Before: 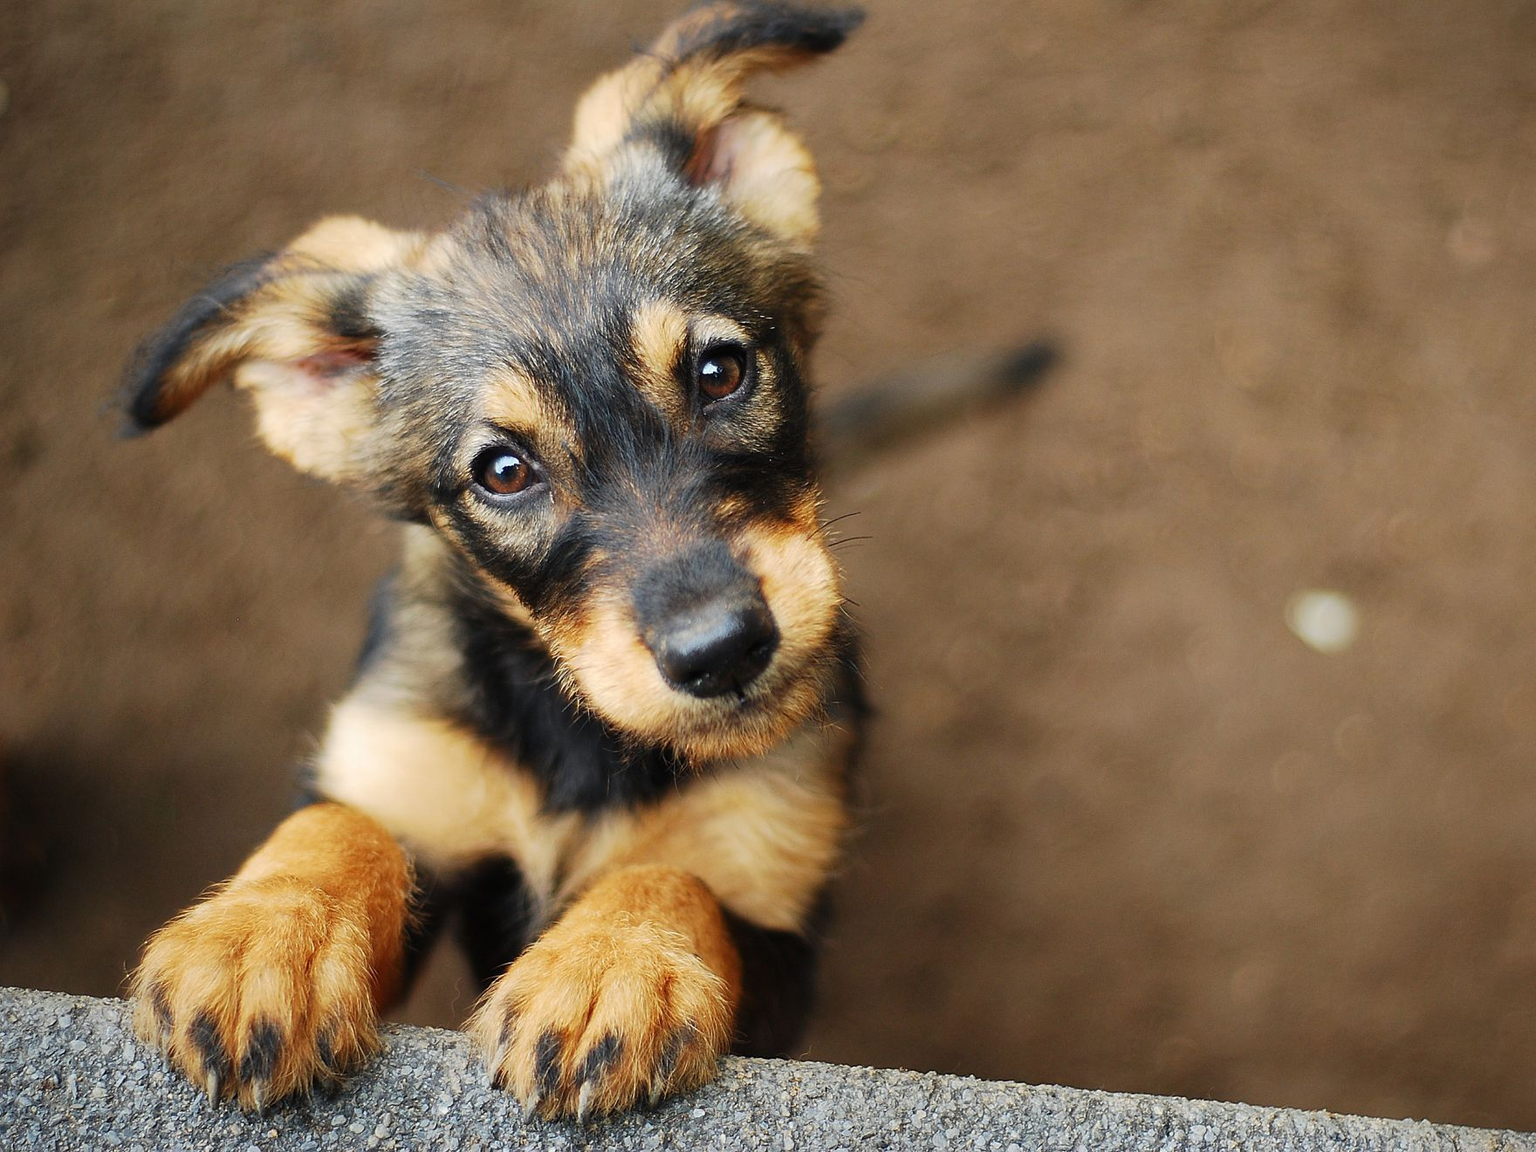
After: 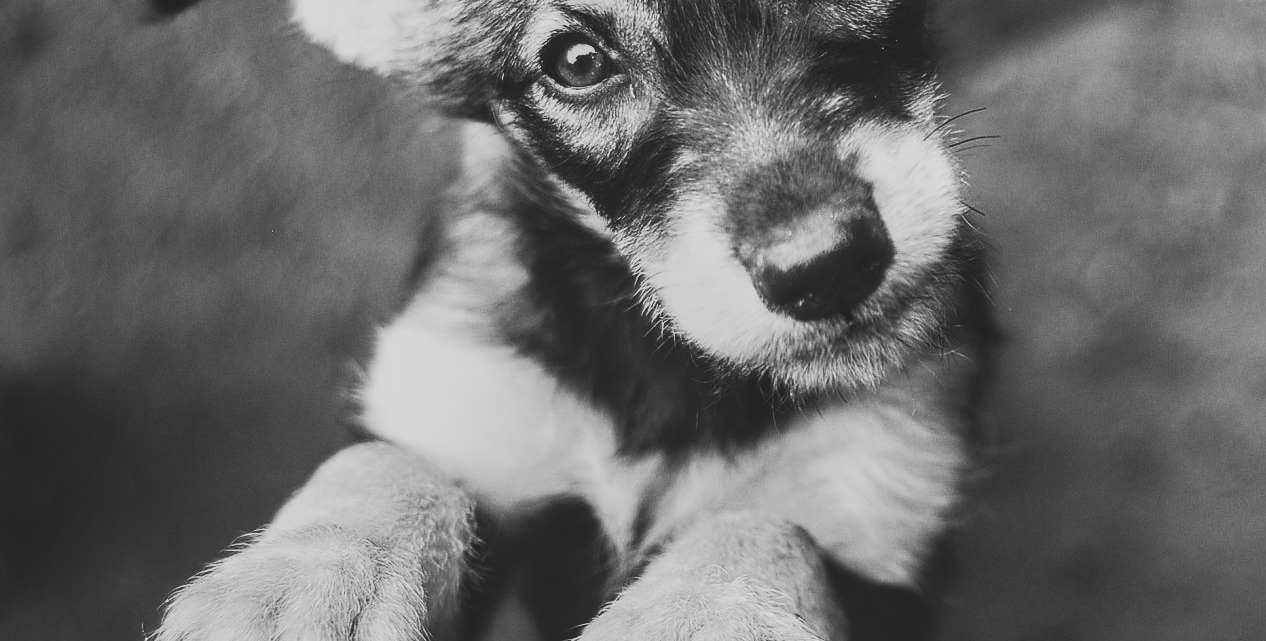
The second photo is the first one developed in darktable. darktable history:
tone curve: curves: ch0 [(0, 0.148) (0.191, 0.225) (0.39, 0.373) (0.669, 0.716) (0.847, 0.818) (1, 0.839)], preserve colors none
crop: top 36.308%, right 28.036%, bottom 15.122%
local contrast: detail 130%
color zones: curves: ch0 [(0.004, 0.588) (0.116, 0.636) (0.259, 0.476) (0.423, 0.464) (0.75, 0.5)]; ch1 [(0, 0) (0.143, 0) (0.286, 0) (0.429, 0) (0.571, 0) (0.714, 0) (0.857, 0)]
